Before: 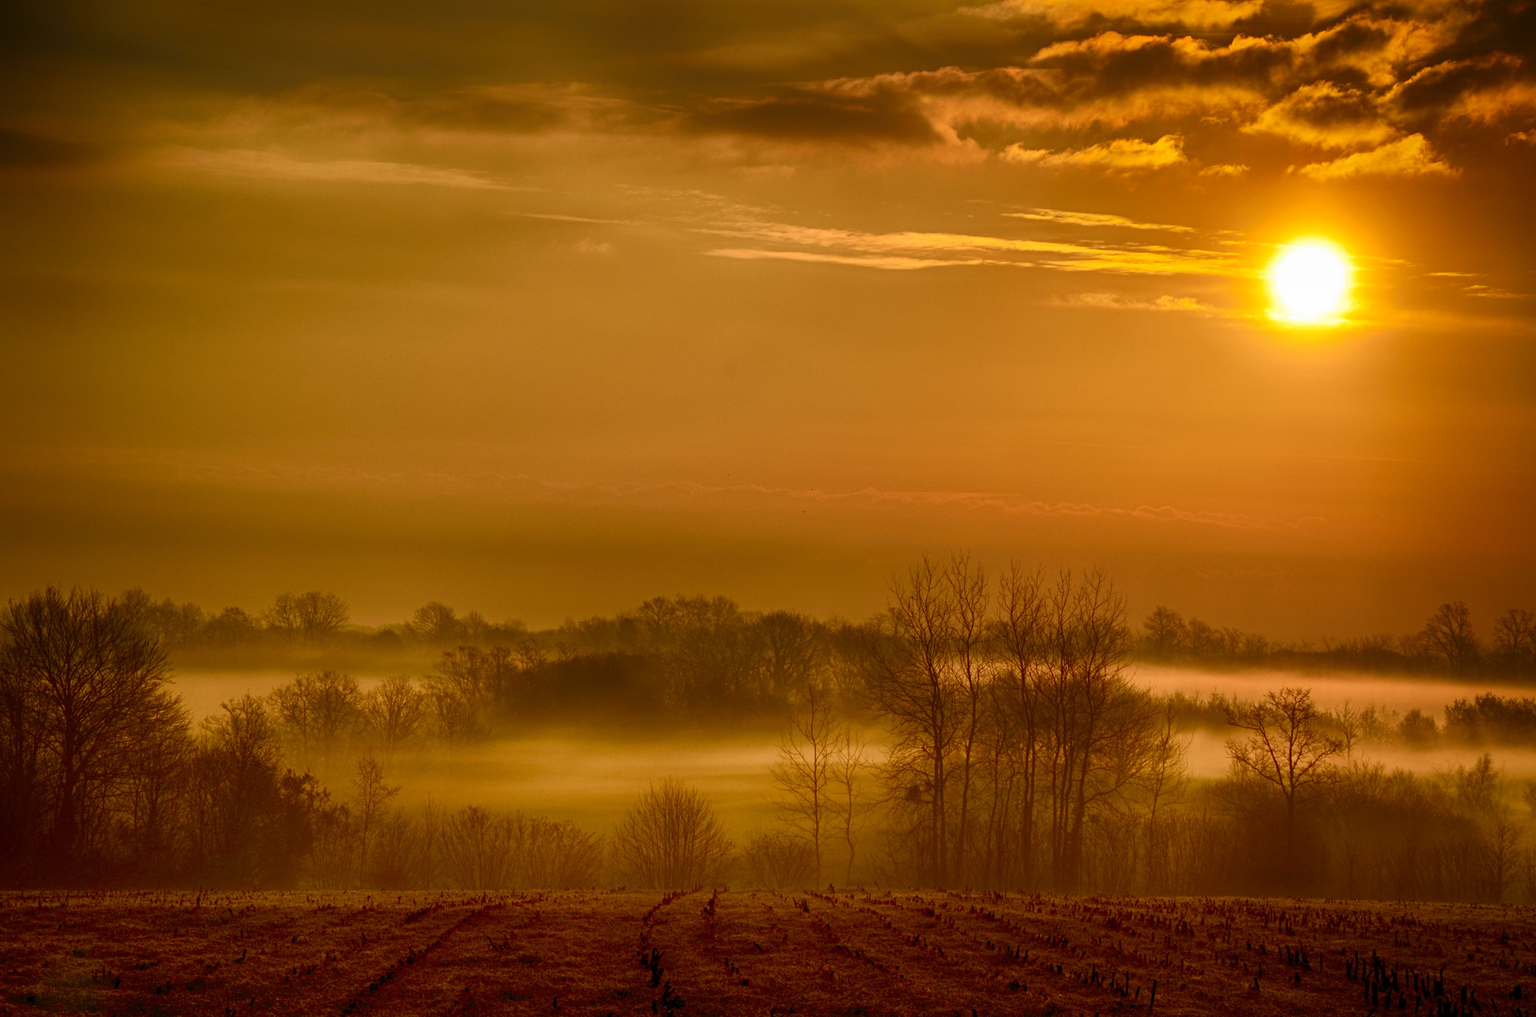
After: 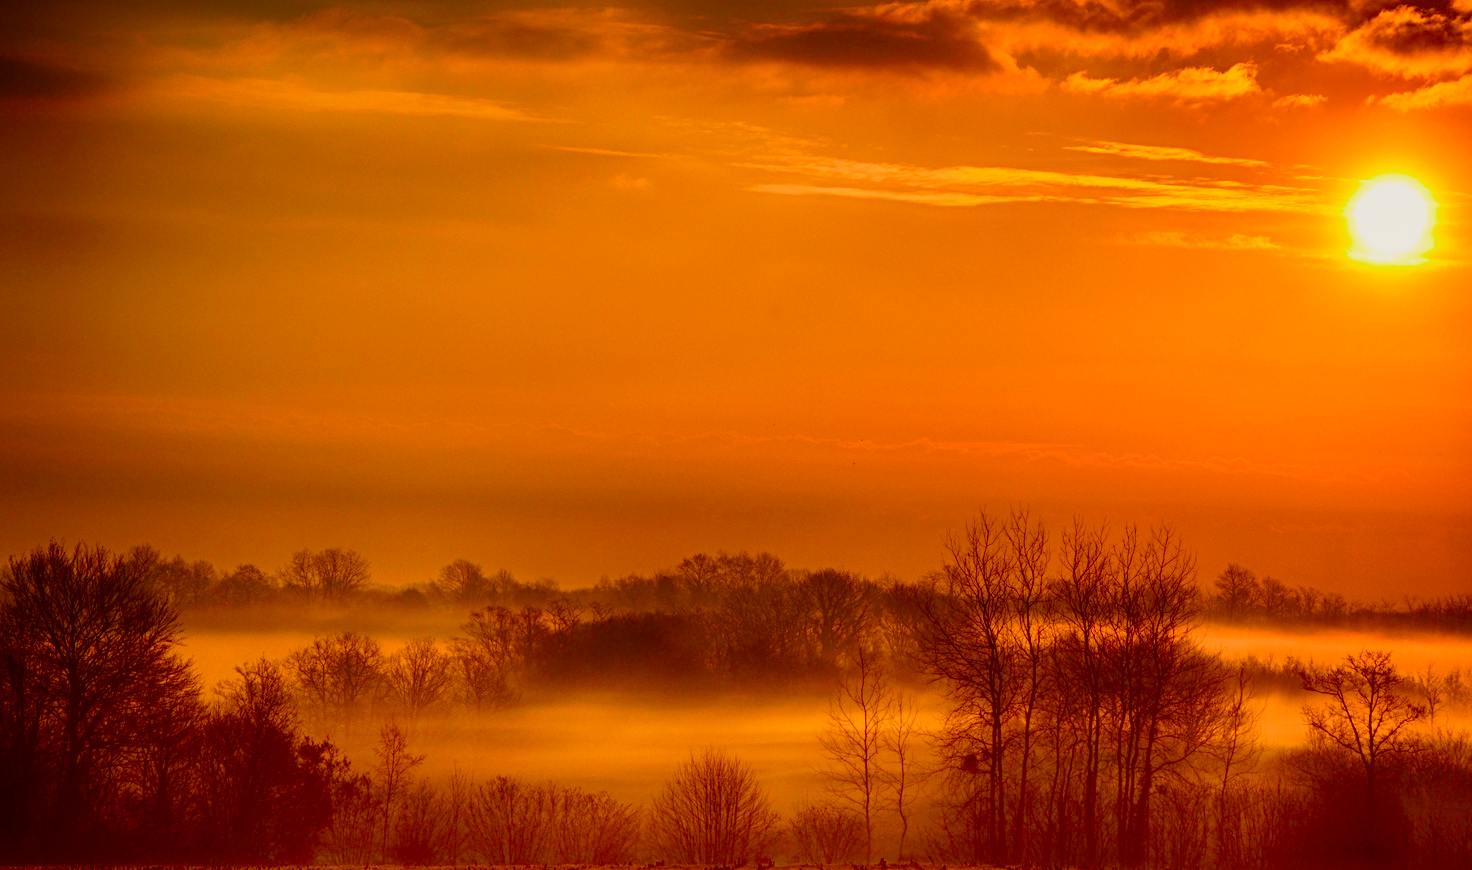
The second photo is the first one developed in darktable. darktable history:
color balance rgb: perceptual saturation grading › global saturation 35%, perceptual saturation grading › highlights -30%, perceptual saturation grading › shadows 35%, perceptual brilliance grading › global brilliance 3%, perceptual brilliance grading › highlights -3%, perceptual brilliance grading › shadows 3%
rotate and perspective: crop left 0, crop top 0
tone curve: curves: ch0 [(0, 0) (0.091, 0.066) (0.184, 0.16) (0.491, 0.519) (0.748, 0.765) (1, 0.919)]; ch1 [(0, 0) (0.179, 0.173) (0.322, 0.32) (0.424, 0.424) (0.502, 0.504) (0.56, 0.575) (0.631, 0.675) (0.777, 0.806) (1, 1)]; ch2 [(0, 0) (0.434, 0.447) (0.485, 0.495) (0.524, 0.563) (0.676, 0.691) (1, 1)], color space Lab, independent channels, preserve colors none
crop: top 7.49%, right 9.717%, bottom 11.943%
